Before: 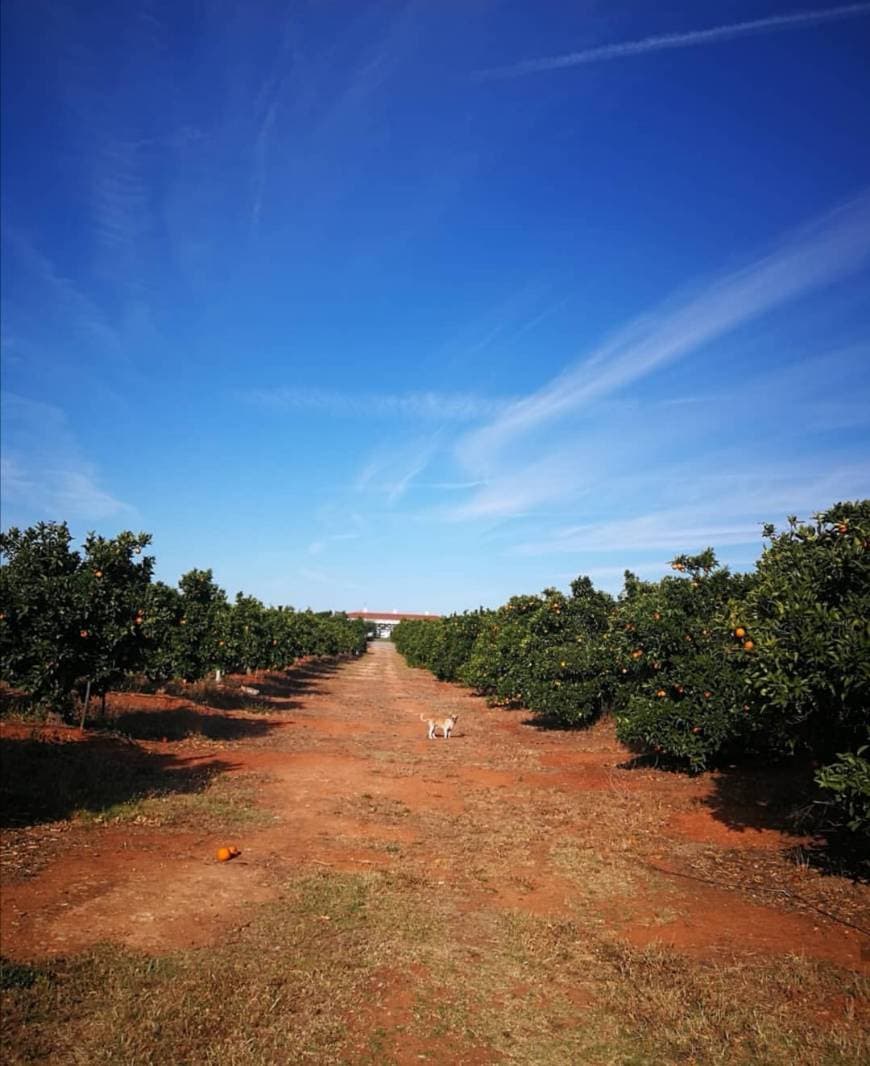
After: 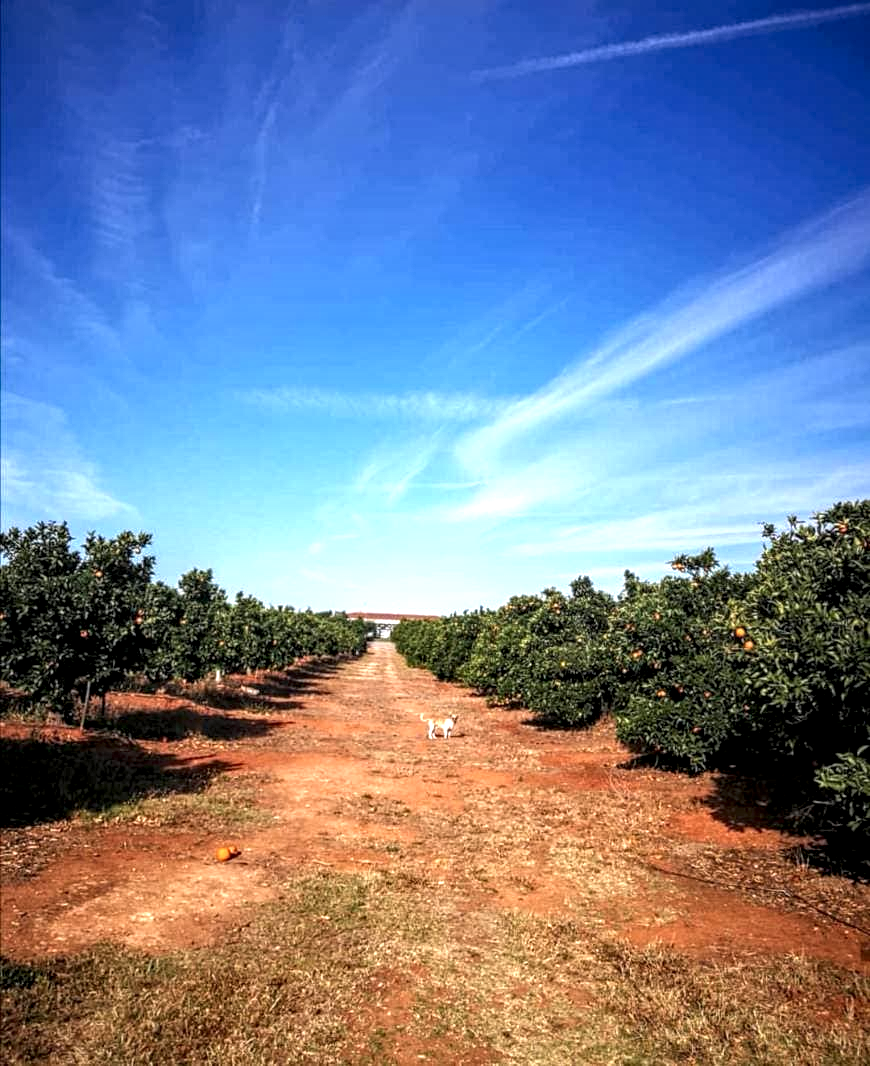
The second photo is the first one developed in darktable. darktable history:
exposure: exposure 0.648 EV, compensate highlight preservation false
local contrast: highlights 0%, shadows 0%, detail 182%
